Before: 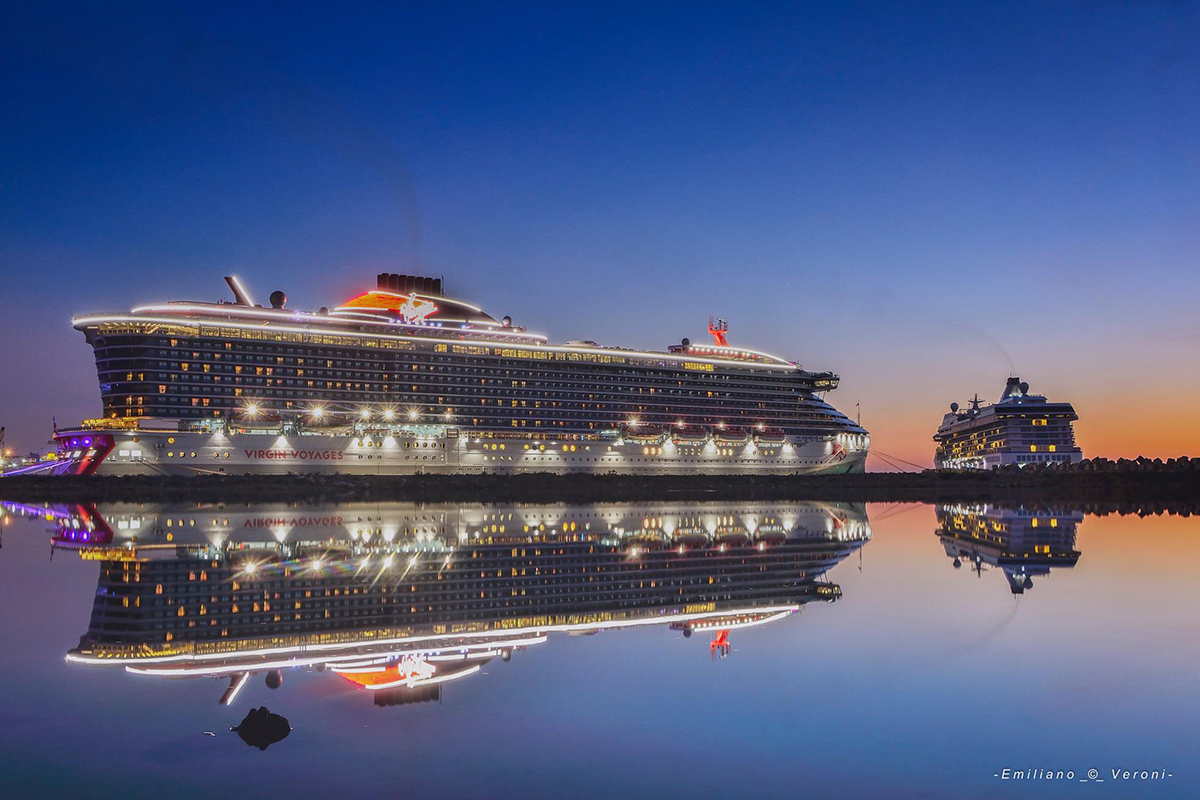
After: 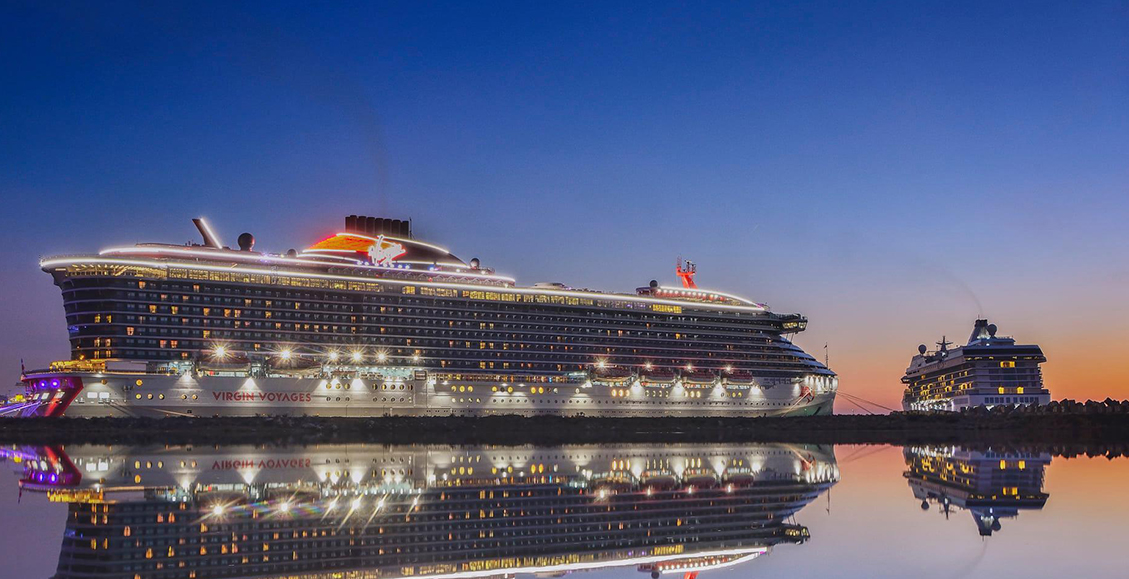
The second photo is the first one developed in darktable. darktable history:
crop: left 2.699%, top 7.283%, right 3.194%, bottom 20.333%
